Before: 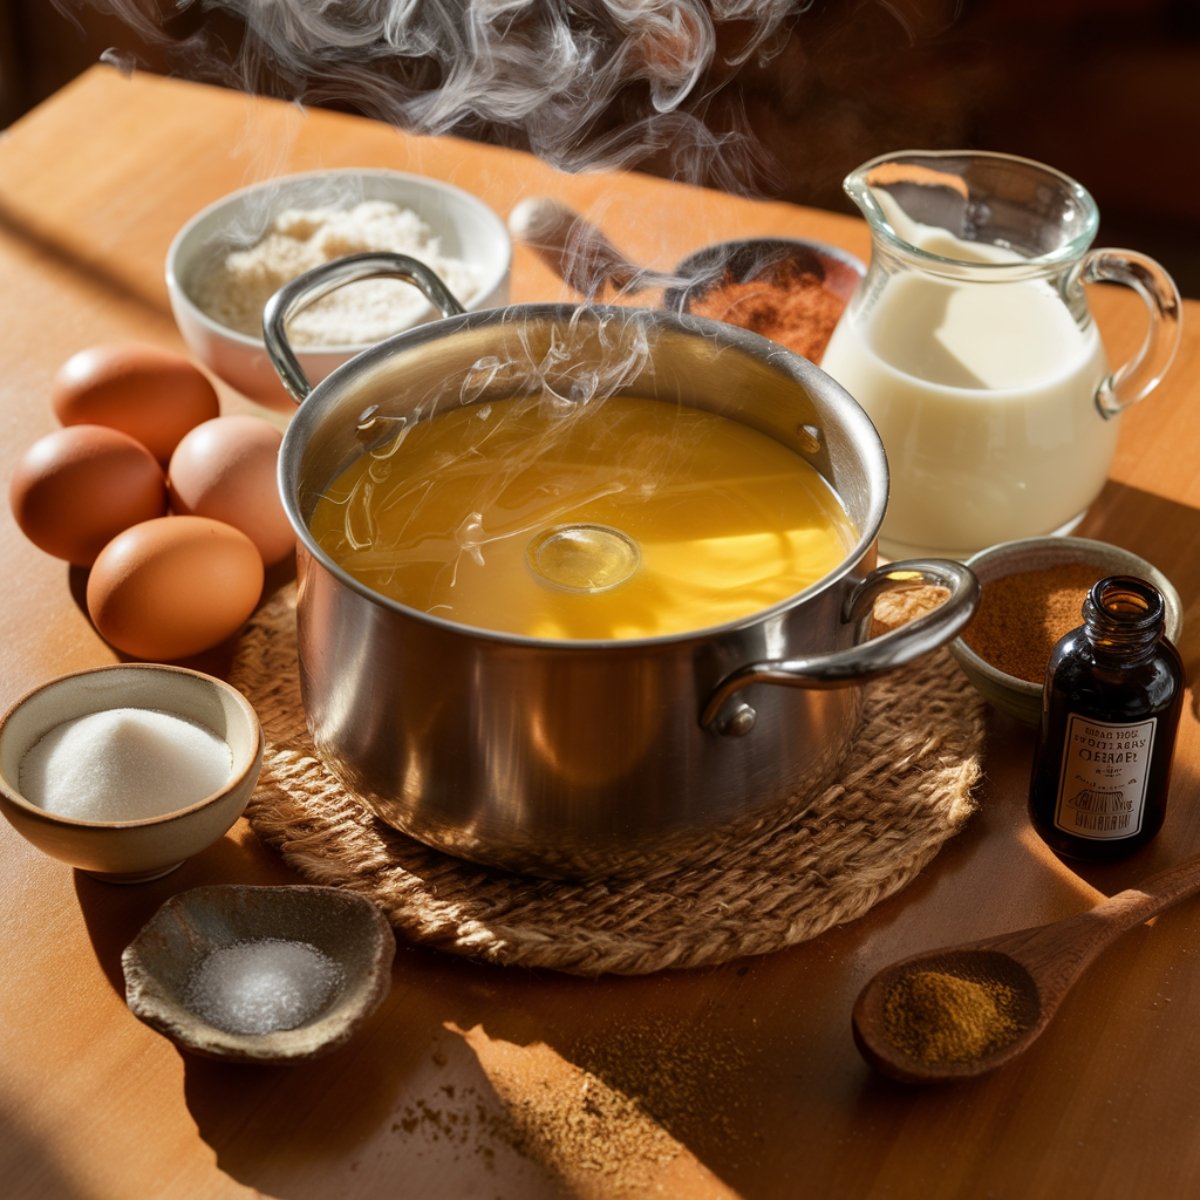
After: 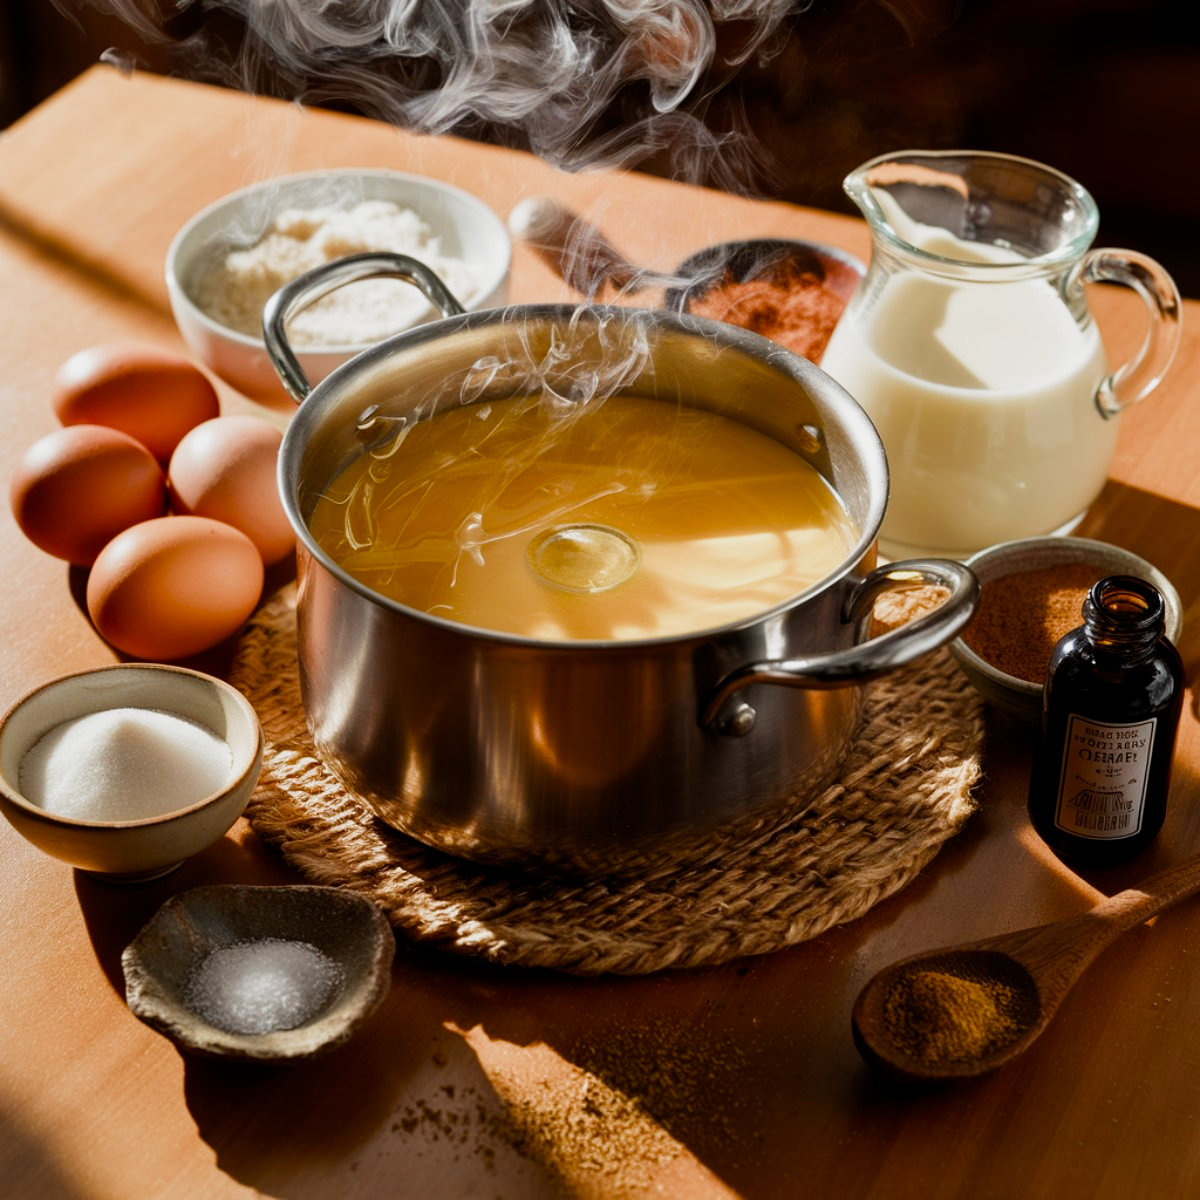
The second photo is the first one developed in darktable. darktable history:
filmic rgb: middle gray luminance 21.64%, black relative exposure -14.07 EV, white relative exposure 2.97 EV, target black luminance 0%, hardness 8.83, latitude 59.91%, contrast 1.204, highlights saturation mix 5.94%, shadows ↔ highlights balance 40.87%, color science v4 (2020), iterations of high-quality reconstruction 0, contrast in shadows soft, contrast in highlights soft
